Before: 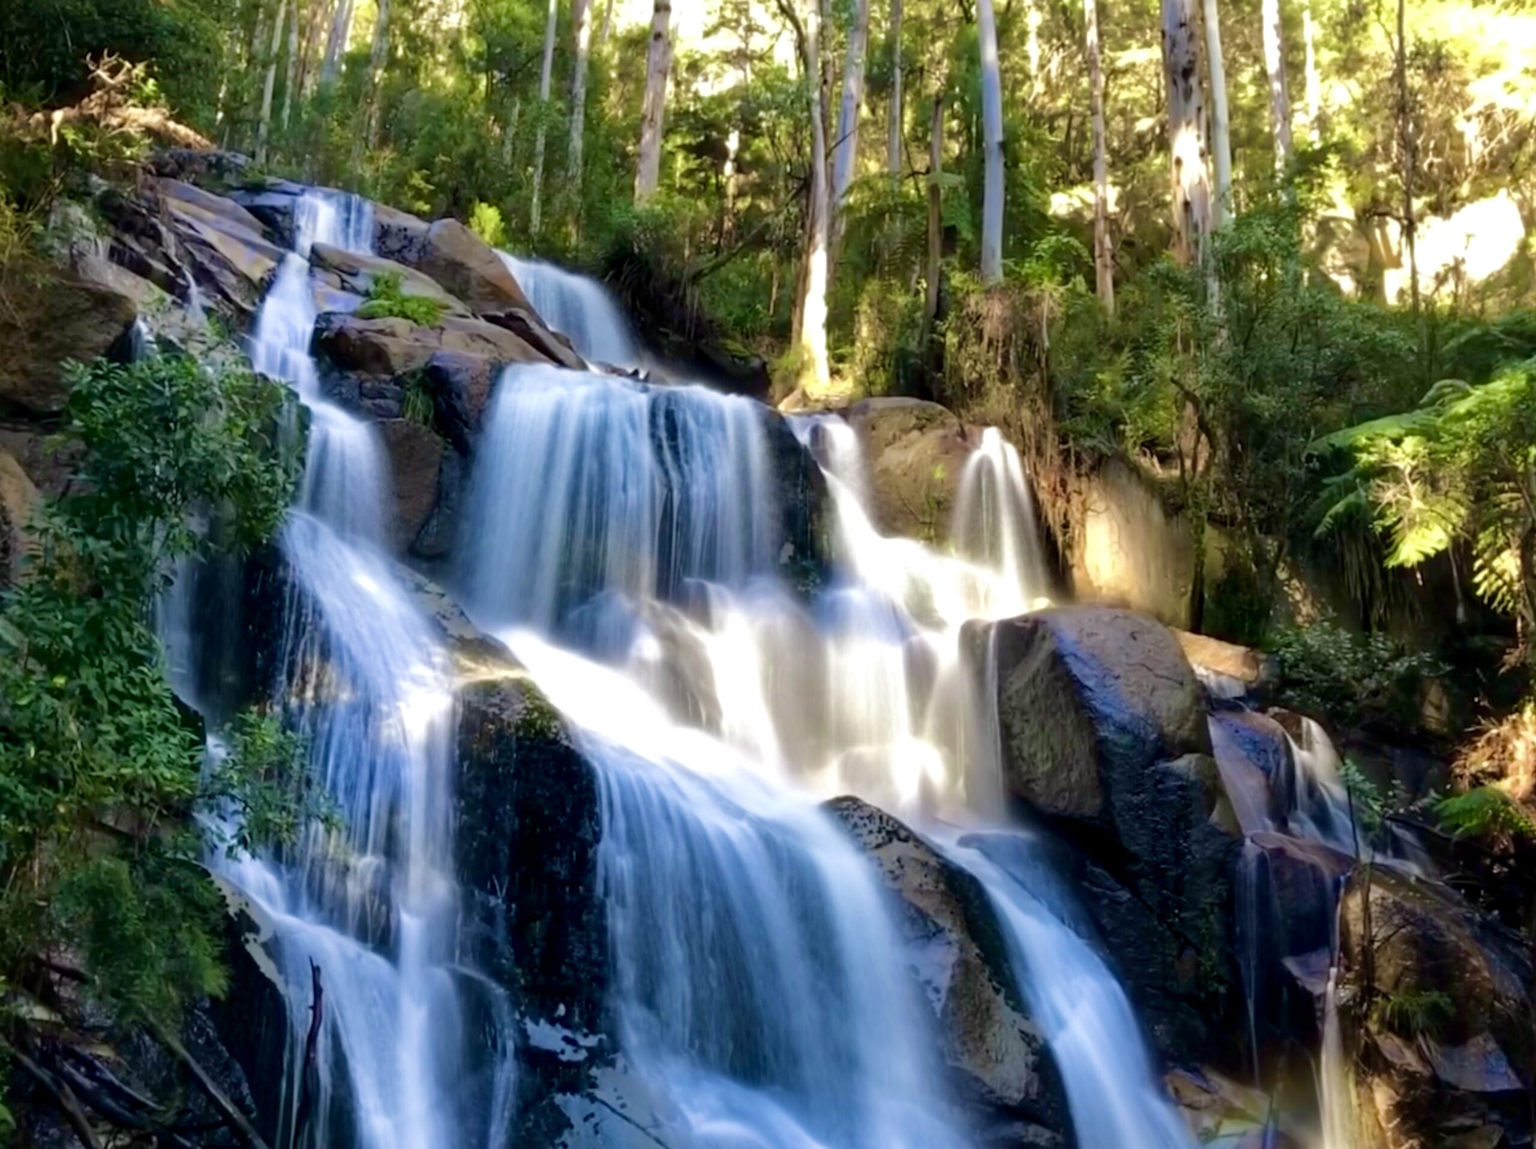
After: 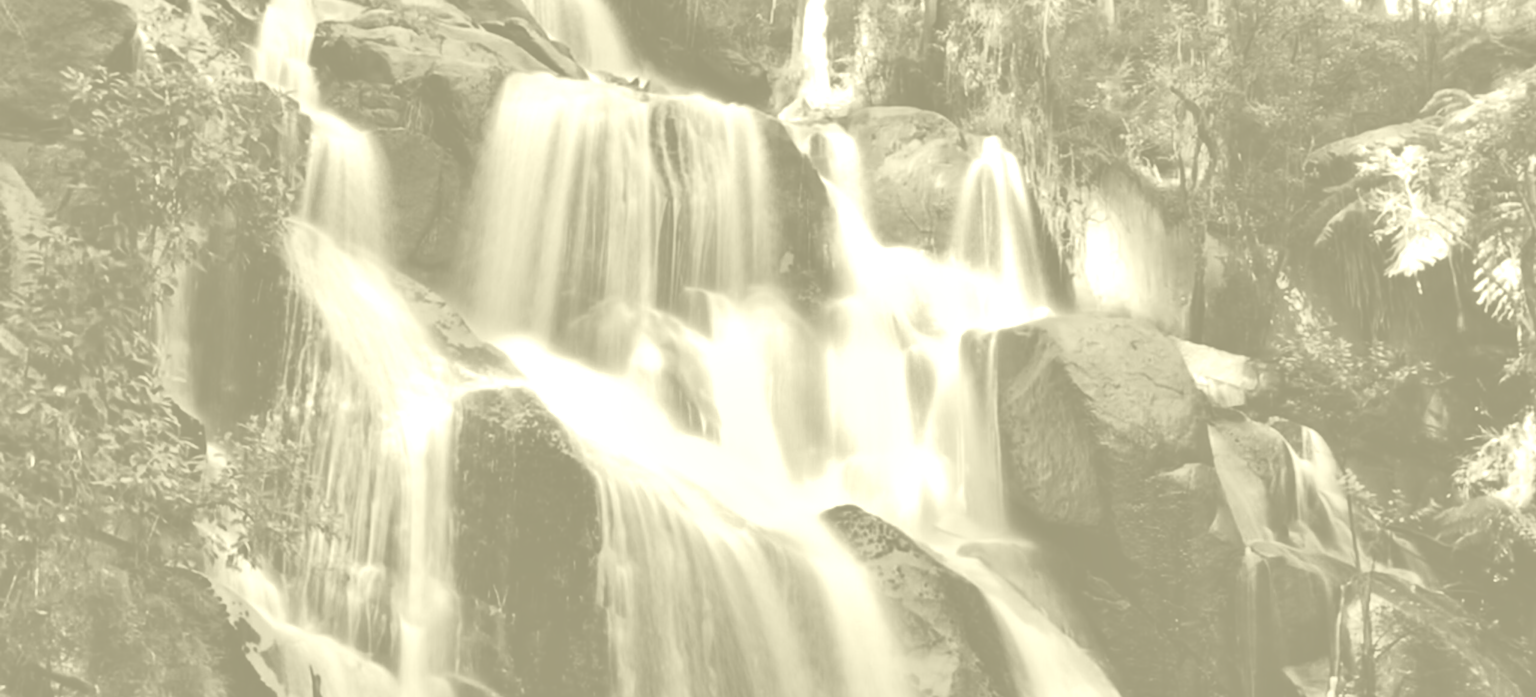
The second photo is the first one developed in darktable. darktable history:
exposure: black level correction -0.025, exposure -0.117 EV, compensate highlight preservation false
crop and rotate: top 25.357%, bottom 13.942%
color contrast: green-magenta contrast 1.12, blue-yellow contrast 1.95, unbound 0
shadows and highlights: soften with gaussian
color balance rgb: perceptual saturation grading › global saturation 20%, perceptual saturation grading › highlights -25%, perceptual saturation grading › shadows 25%
tone equalizer: -8 EV -0.75 EV, -7 EV -0.7 EV, -6 EV -0.6 EV, -5 EV -0.4 EV, -3 EV 0.4 EV, -2 EV 0.6 EV, -1 EV 0.7 EV, +0 EV 0.75 EV, edges refinement/feathering 500, mask exposure compensation -1.57 EV, preserve details no
colorize: hue 43.2°, saturation 40%, version 1
